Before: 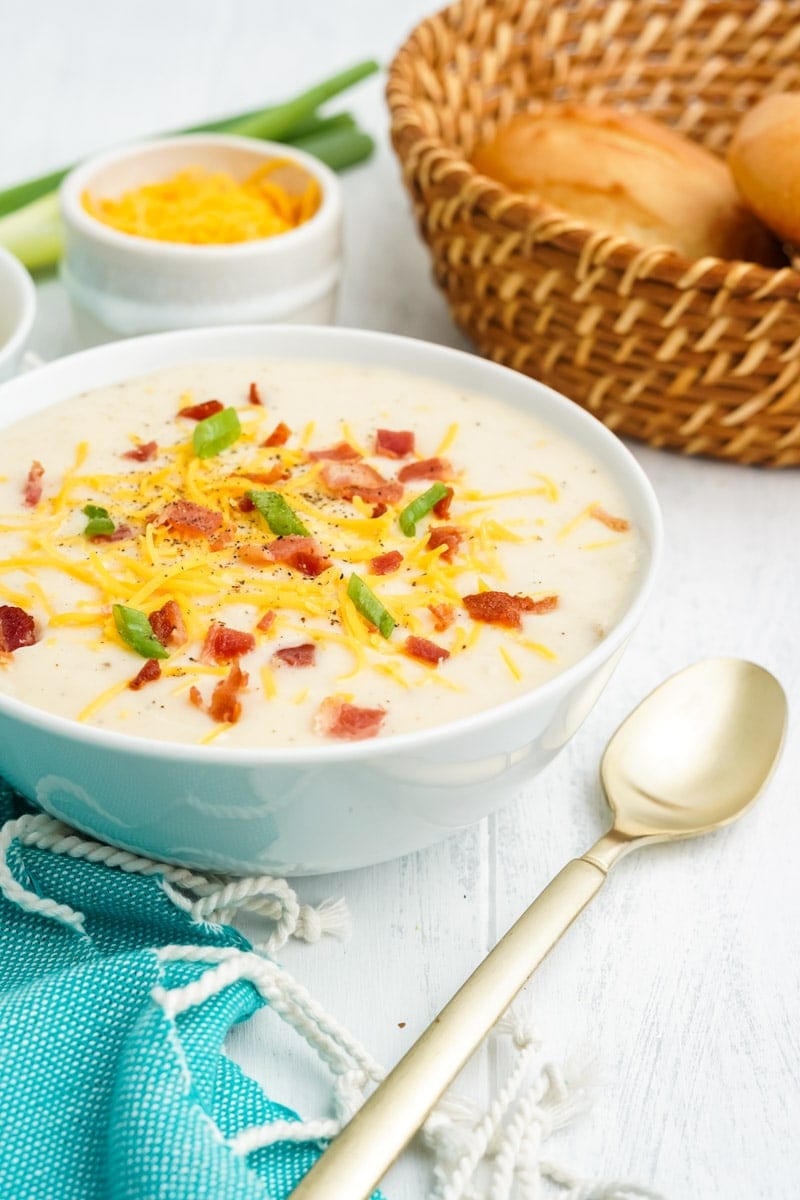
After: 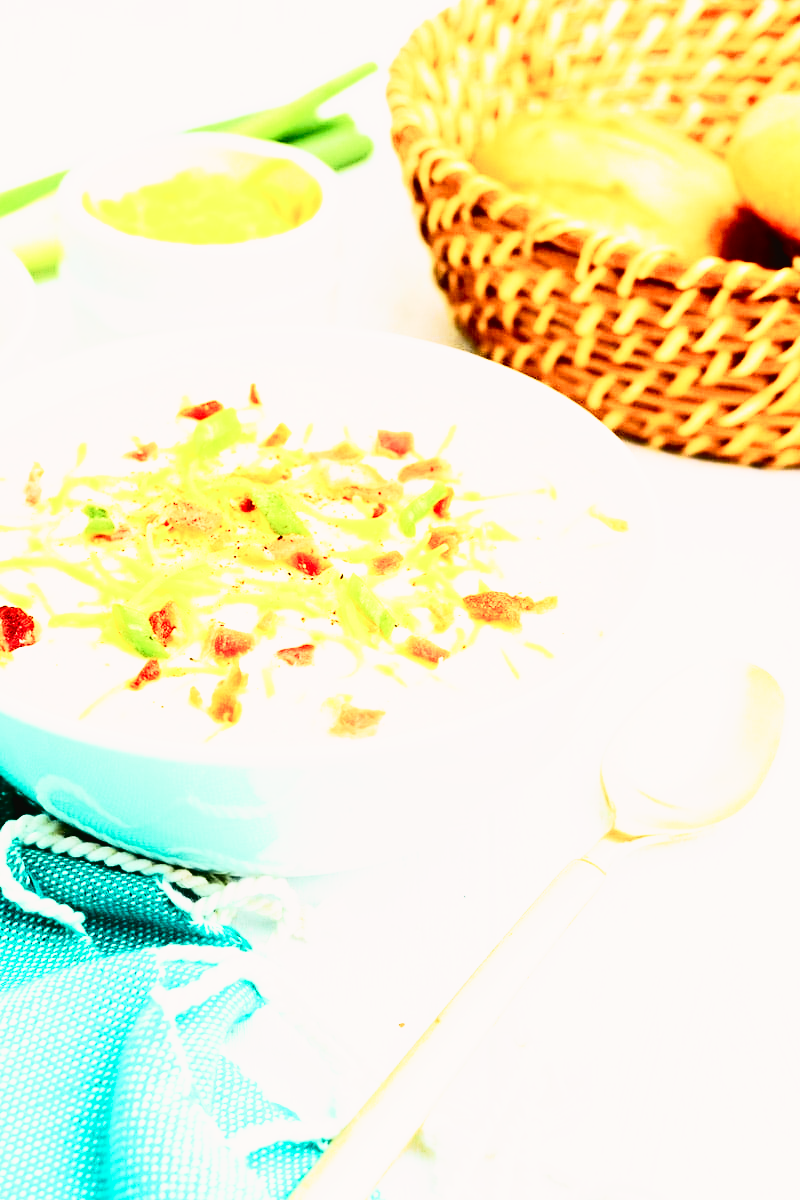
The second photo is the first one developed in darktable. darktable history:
base curve: curves: ch0 [(0, 0) (0.007, 0.004) (0.027, 0.03) (0.046, 0.07) (0.207, 0.54) (0.442, 0.872) (0.673, 0.972) (1, 1)], preserve colors none
tone curve: curves: ch0 [(0, 0.022) (0.177, 0.086) (0.392, 0.438) (0.704, 0.844) (0.858, 0.938) (1, 0.981)]; ch1 [(0, 0) (0.402, 0.36) (0.476, 0.456) (0.498, 0.501) (0.518, 0.521) (0.58, 0.598) (0.619, 0.65) (0.692, 0.737) (1, 1)]; ch2 [(0, 0) (0.415, 0.438) (0.483, 0.499) (0.503, 0.507) (0.526, 0.537) (0.563, 0.624) (0.626, 0.714) (0.699, 0.753) (0.997, 0.858)], color space Lab, independent channels
tone equalizer: -8 EV -0.75 EV, -7 EV -0.7 EV, -6 EV -0.6 EV, -5 EV -0.4 EV, -3 EV 0.4 EV, -2 EV 0.6 EV, -1 EV 0.7 EV, +0 EV 0.75 EV, edges refinement/feathering 500, mask exposure compensation -1.57 EV, preserve details no
